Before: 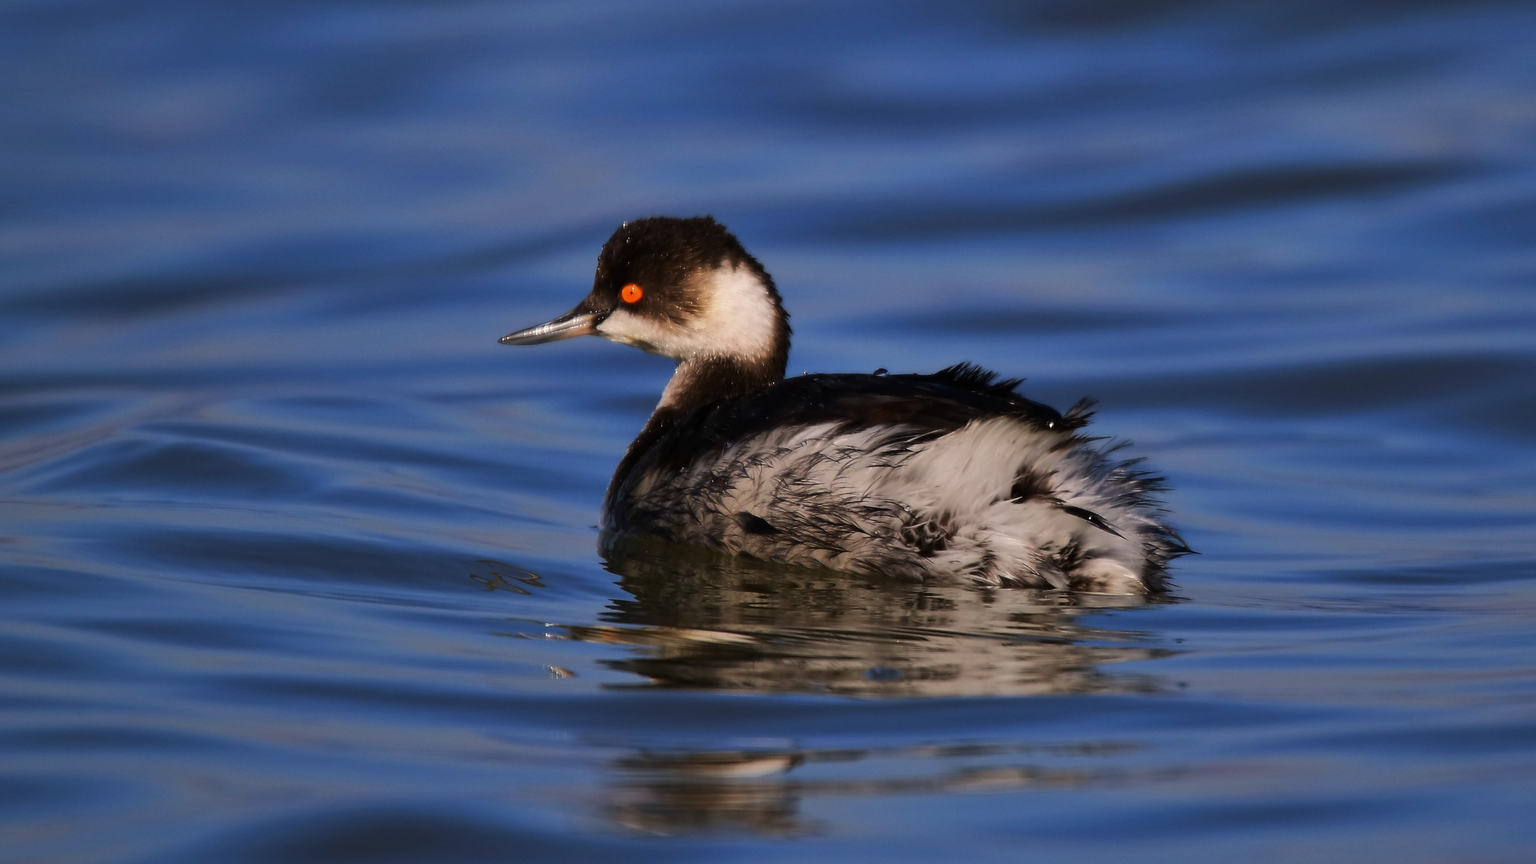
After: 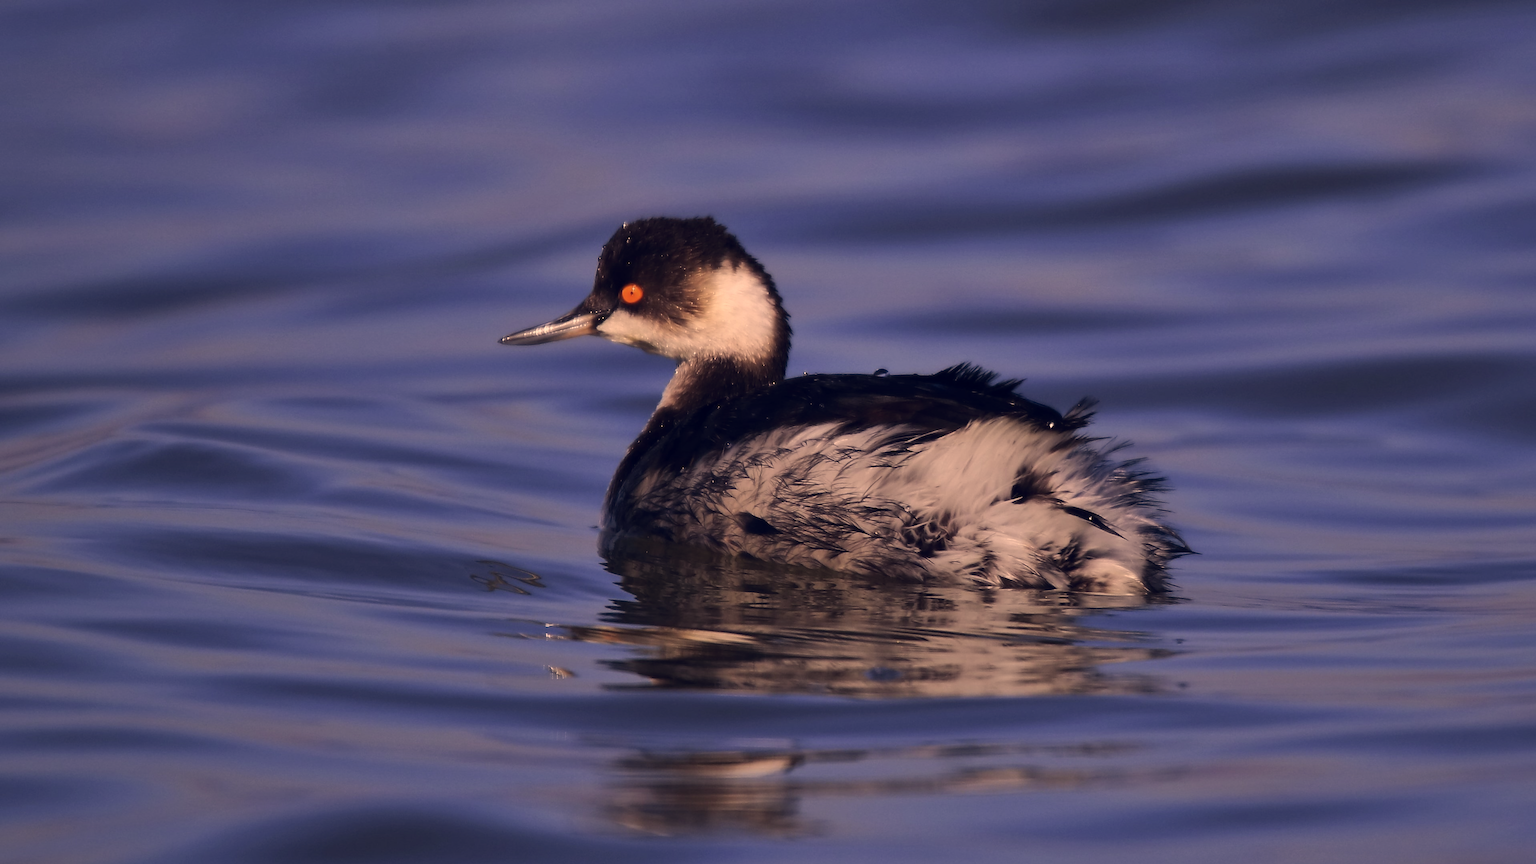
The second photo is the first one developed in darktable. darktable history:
color correction: highlights a* 19.82, highlights b* 27.67, shadows a* 3.4, shadows b* -16.8, saturation 0.76
